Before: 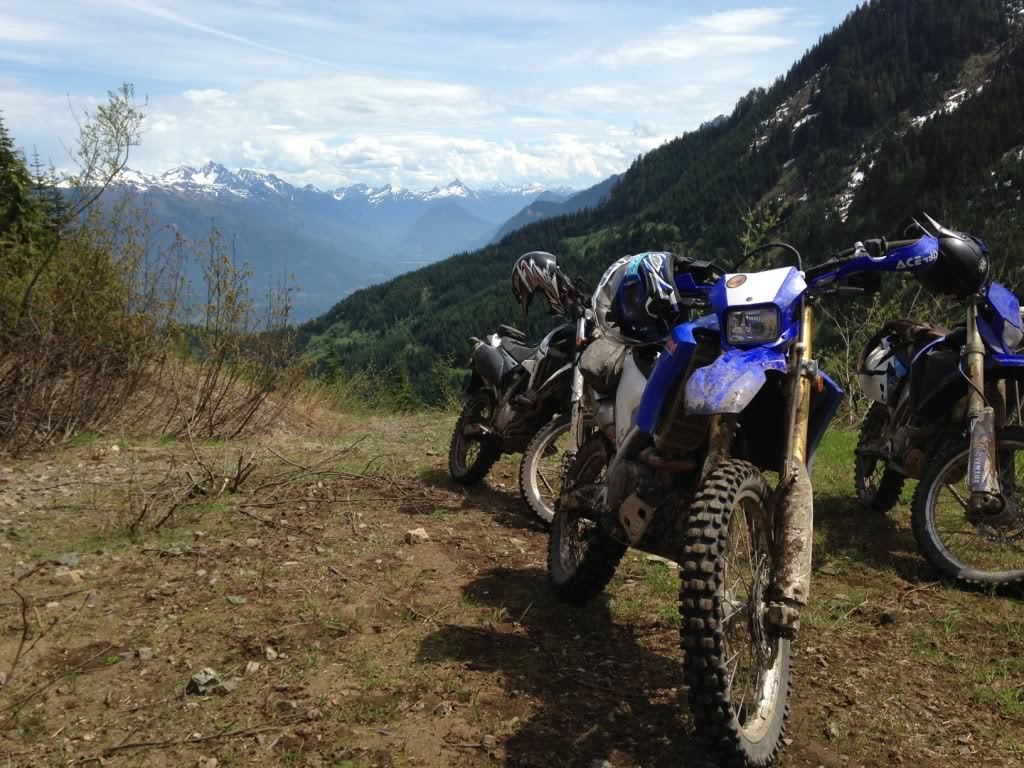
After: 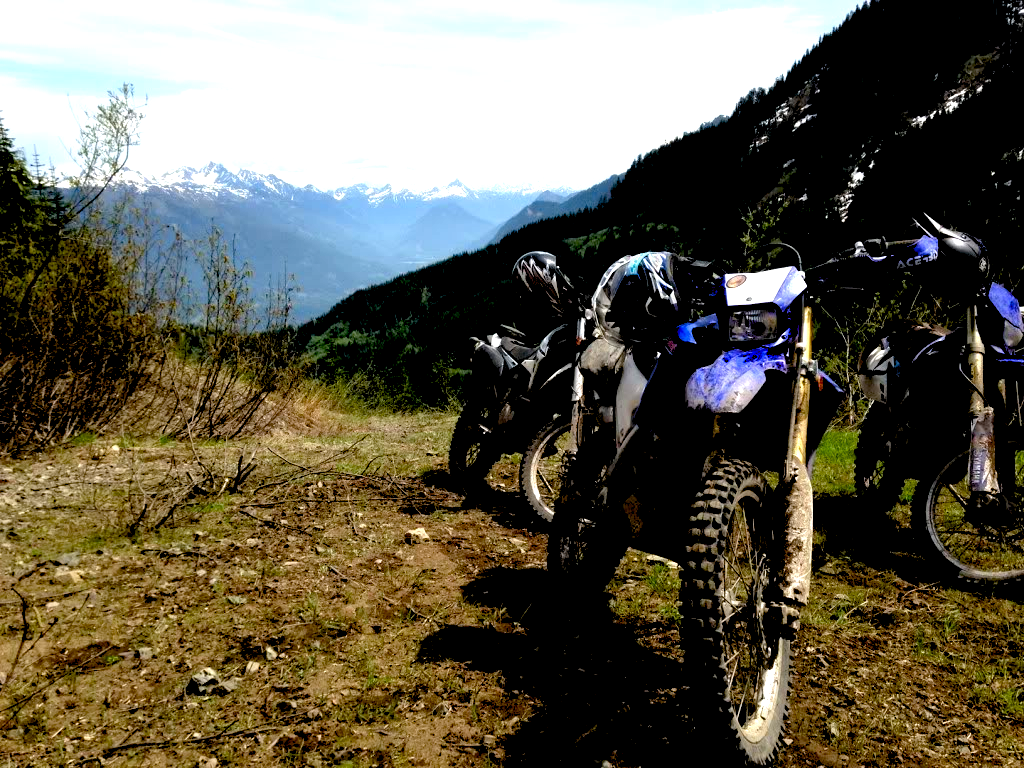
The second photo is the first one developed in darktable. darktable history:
exposure: black level correction 0.04, exposure 0.5 EV, compensate highlight preservation false
levels: levels [0.055, 0.477, 0.9]
